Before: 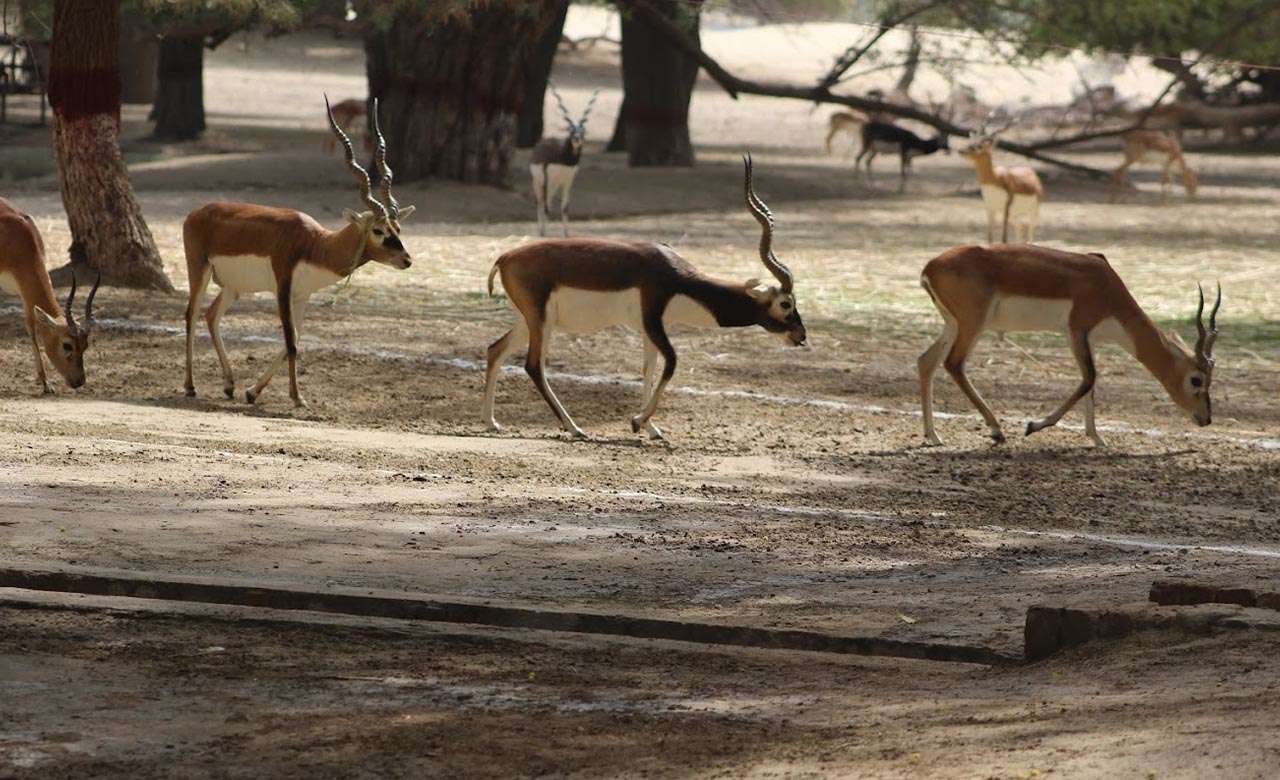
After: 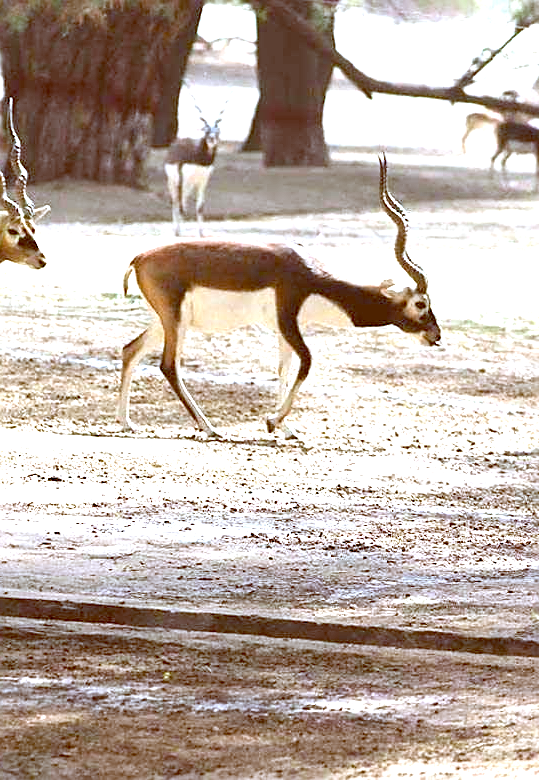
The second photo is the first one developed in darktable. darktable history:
color calibration: x 0.37, y 0.382, temperature 4313.32 K
crop: left 28.583%, right 29.231%
sharpen: on, module defaults
levels: levels [0, 0.43, 0.859]
color balance: lift [1, 1.011, 0.999, 0.989], gamma [1.109, 1.045, 1.039, 0.955], gain [0.917, 0.936, 0.952, 1.064], contrast 2.32%, contrast fulcrum 19%, output saturation 101%
contrast brightness saturation: saturation -0.05
exposure: black level correction 0, exposure 1.379 EV, compensate exposure bias true, compensate highlight preservation false
white balance: red 0.983, blue 1.036
